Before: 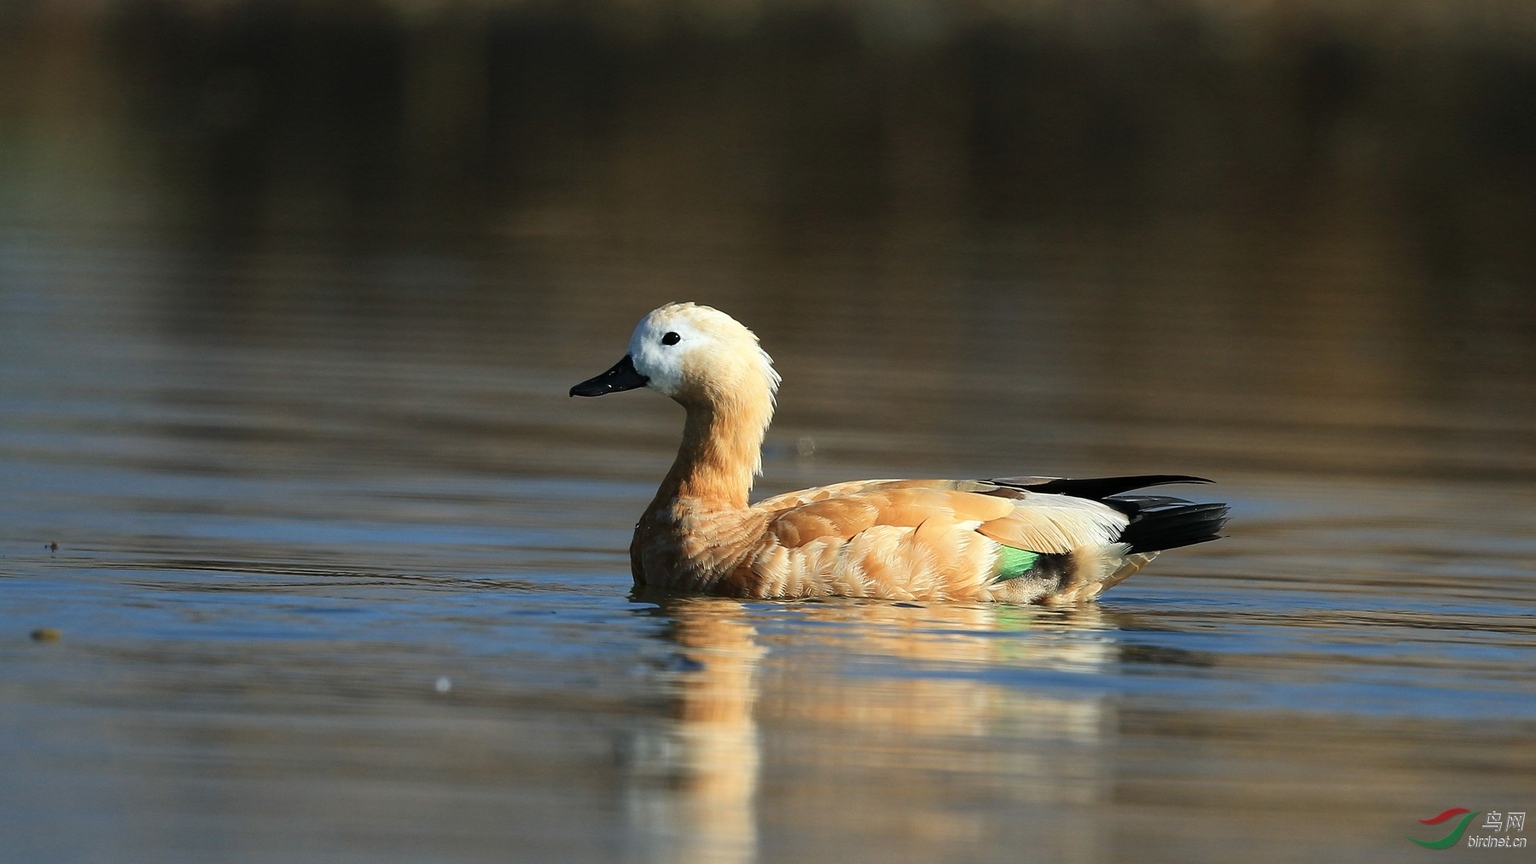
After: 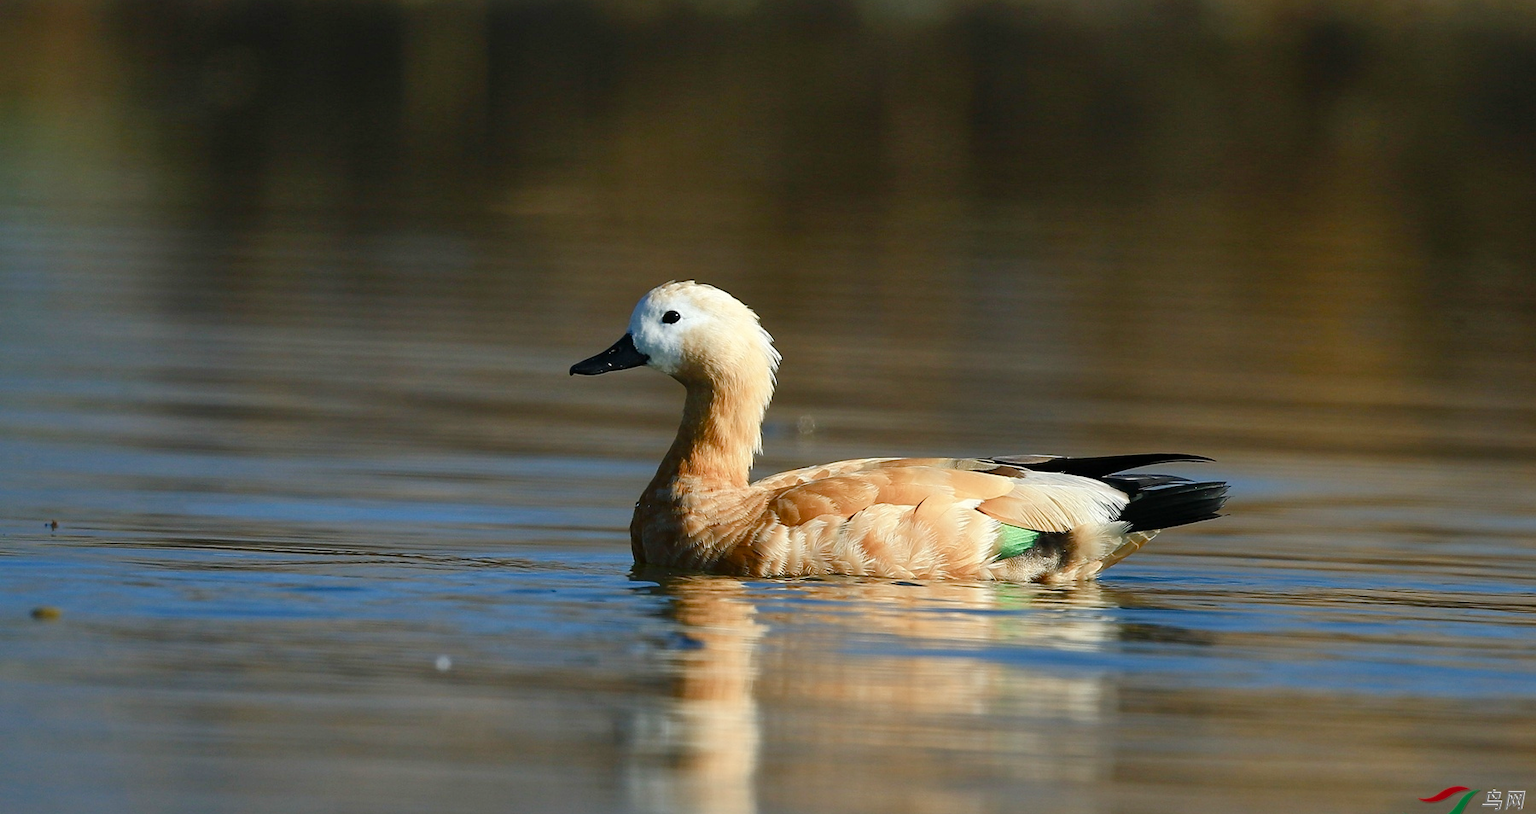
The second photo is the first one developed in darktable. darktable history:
crop and rotate: top 2.491%, bottom 3.198%
color balance rgb: perceptual saturation grading › global saturation 20%, perceptual saturation grading › highlights -50.536%, perceptual saturation grading › shadows 30.119%, global vibrance 19.328%
shadows and highlights: shadows 36.44, highlights -27.44, soften with gaussian
